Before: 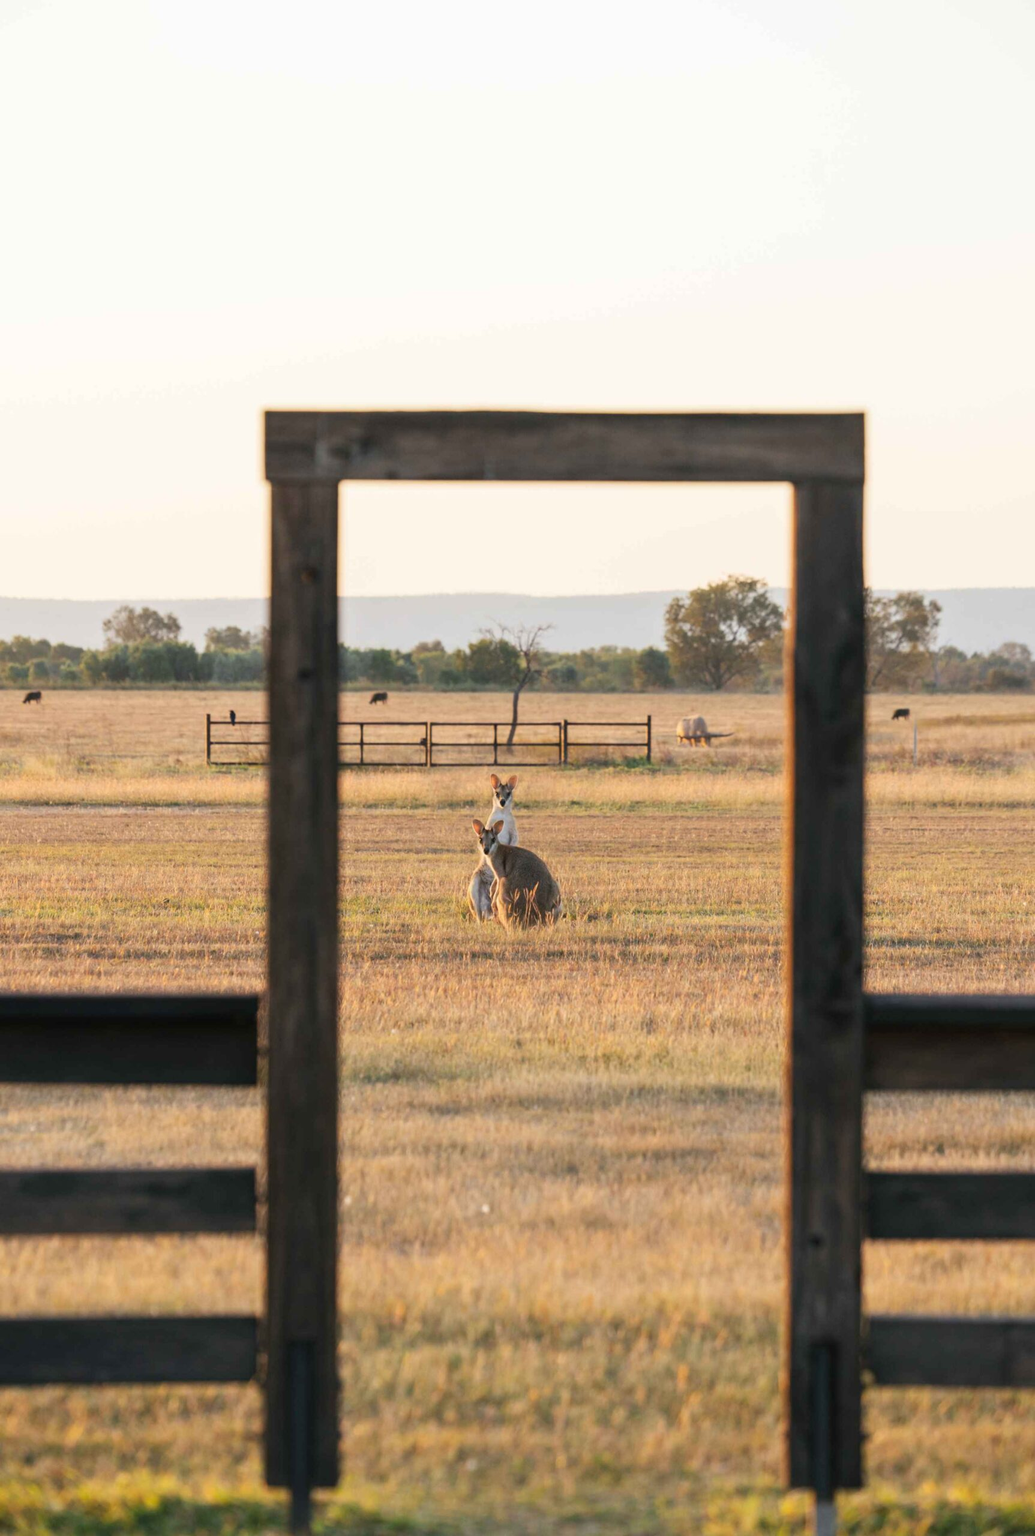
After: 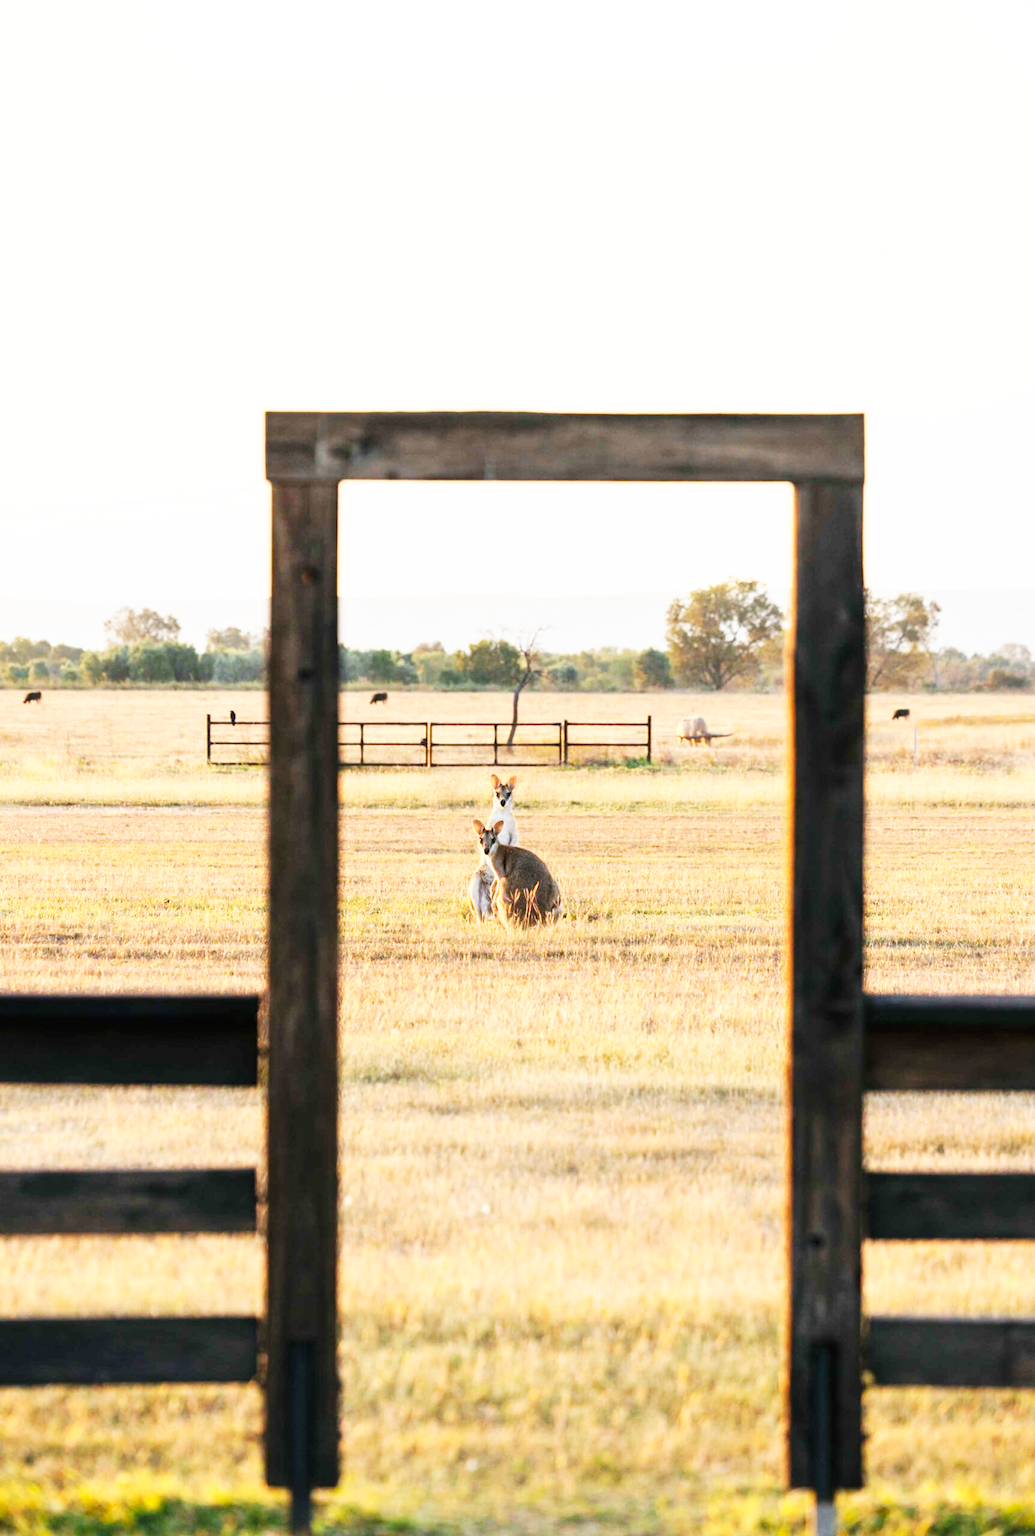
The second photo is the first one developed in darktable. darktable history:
base curve: curves: ch0 [(0, 0) (0.007, 0.004) (0.027, 0.03) (0.046, 0.07) (0.207, 0.54) (0.442, 0.872) (0.673, 0.972) (1, 1)], preserve colors none
rotate and perspective: automatic cropping original format, crop left 0, crop top 0
tone equalizer: on, module defaults
